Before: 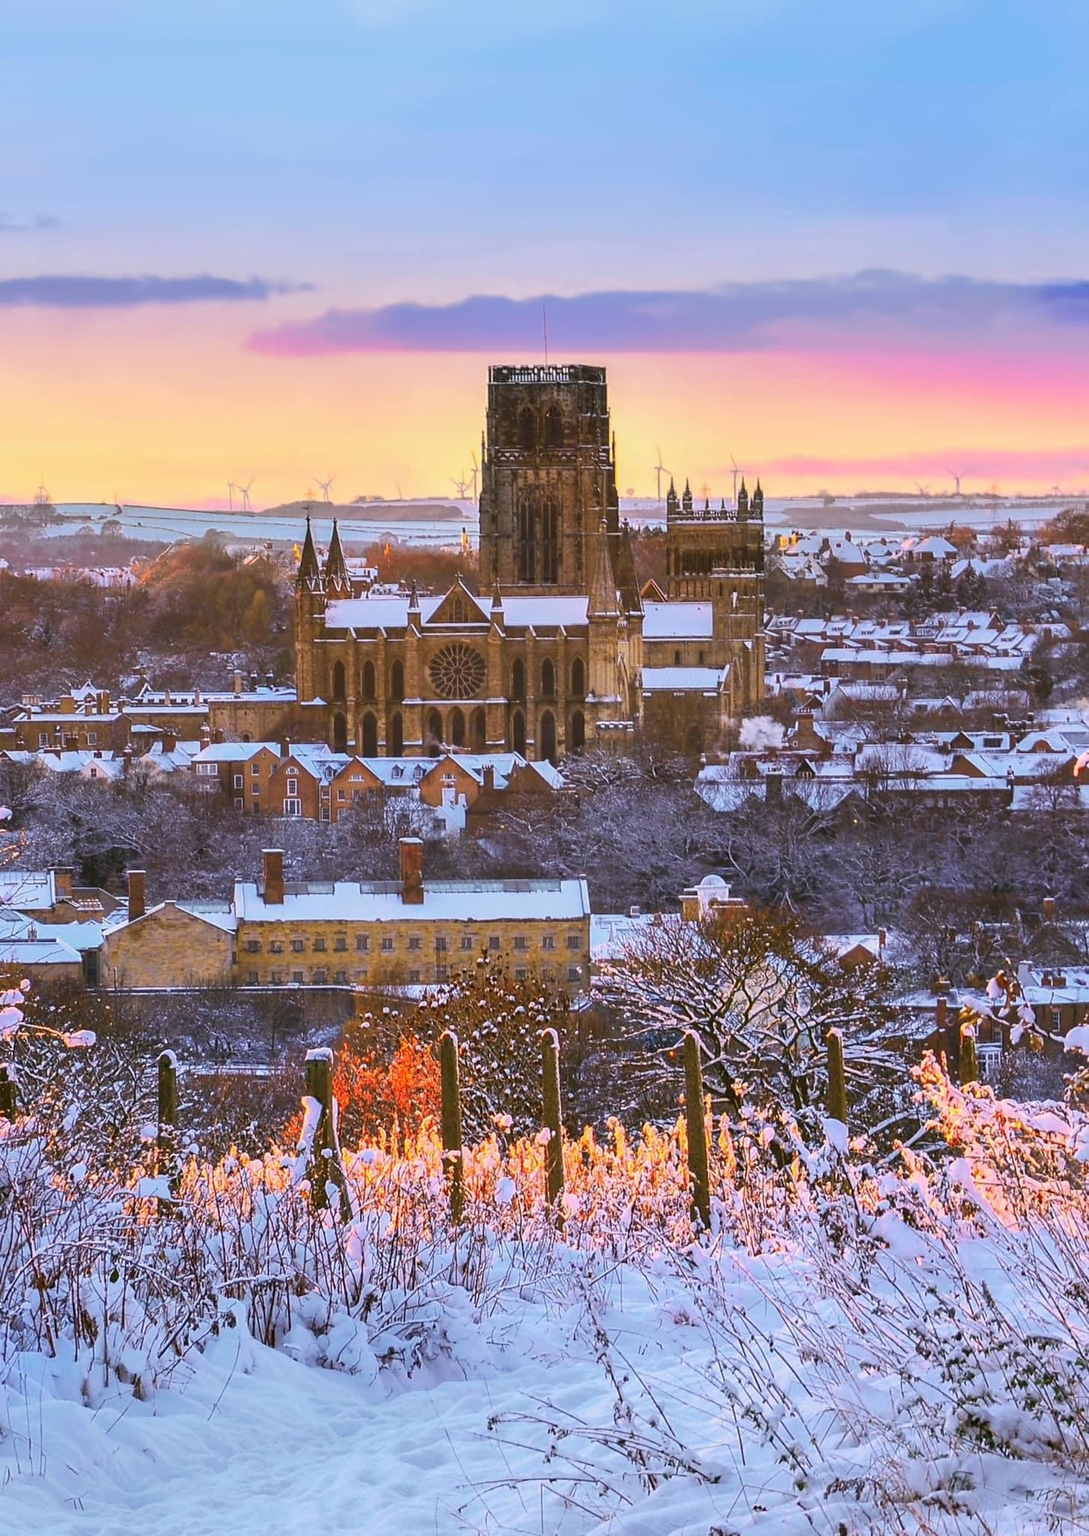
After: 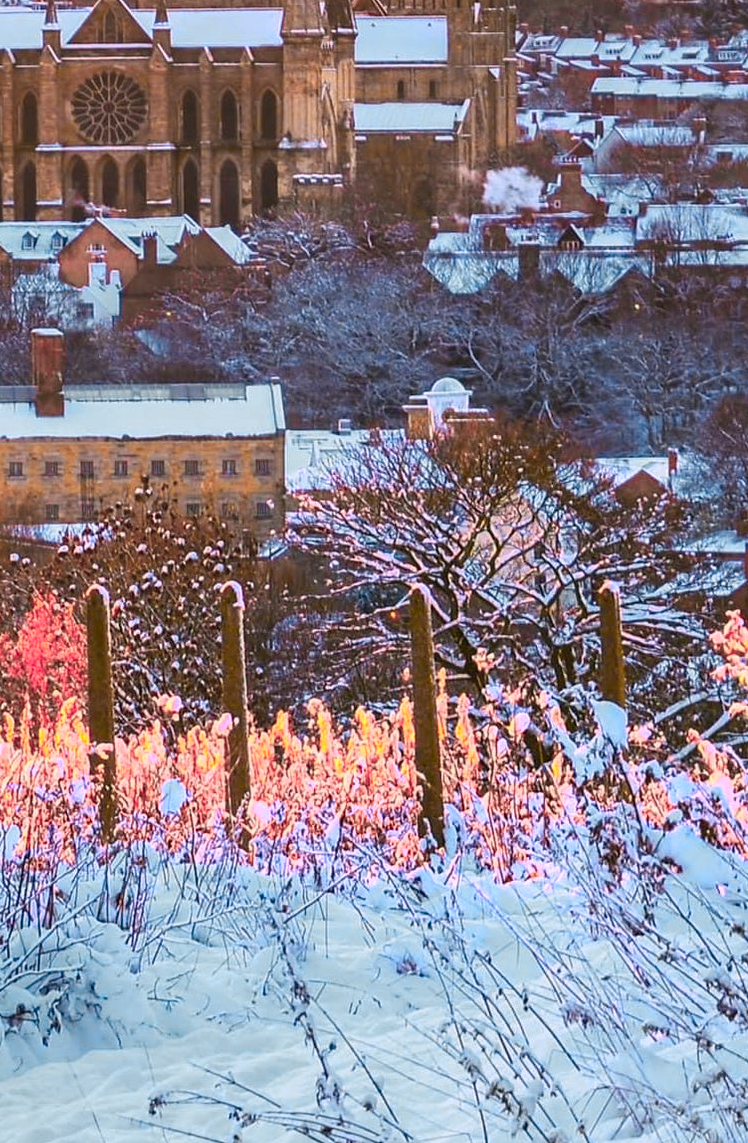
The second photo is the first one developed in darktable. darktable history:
crop: left 34.511%, top 38.429%, right 13.715%, bottom 5.449%
color zones: curves: ch0 [(0.257, 0.558) (0.75, 0.565)]; ch1 [(0.004, 0.857) (0.14, 0.416) (0.257, 0.695) (0.442, 0.032) (0.736, 0.266) (0.891, 0.741)]; ch2 [(0, 0.623) (0.112, 0.436) (0.271, 0.474) (0.516, 0.64) (0.743, 0.286)]
